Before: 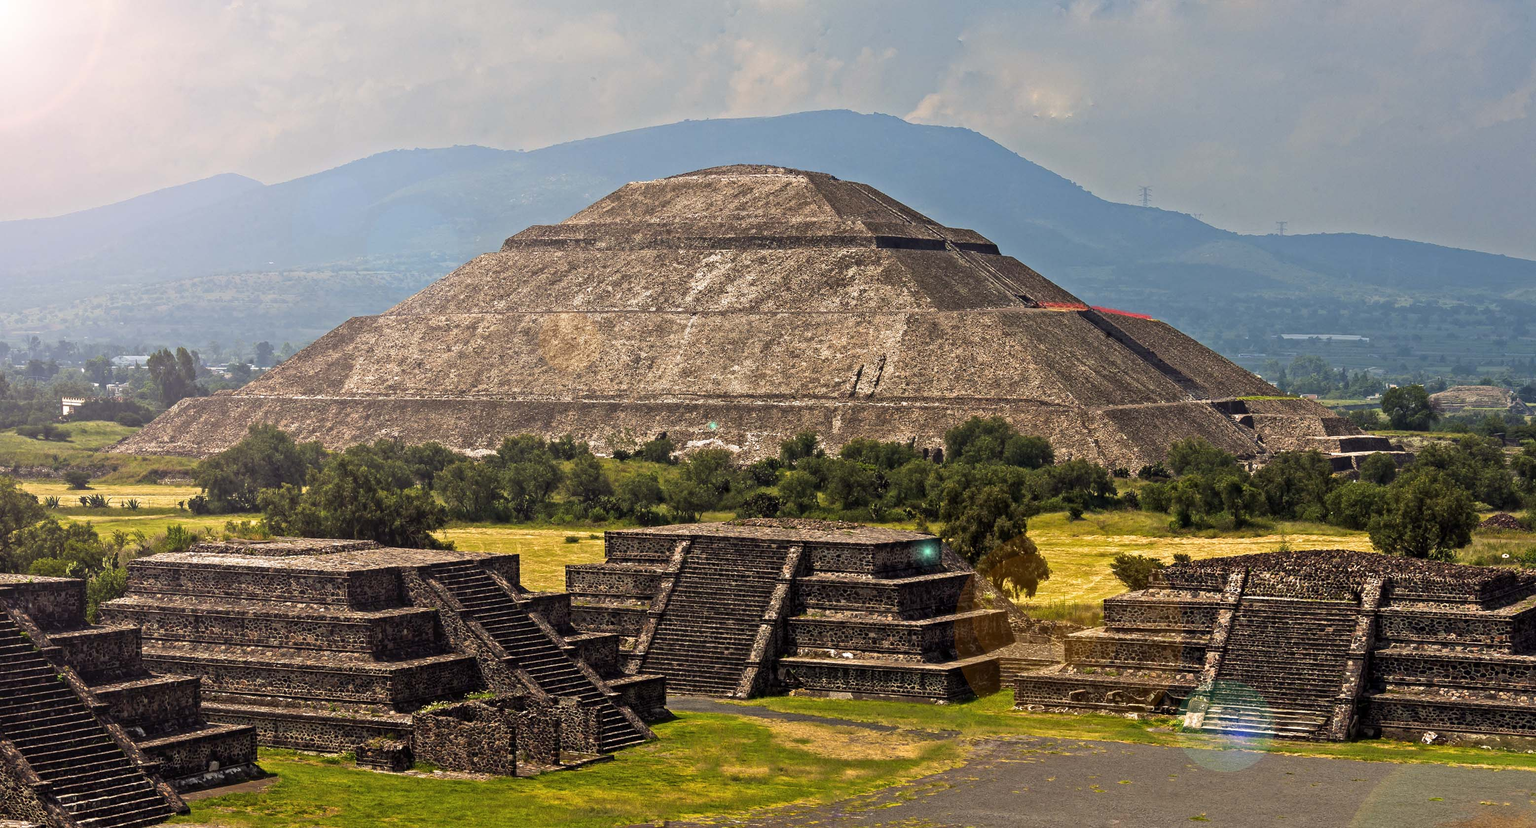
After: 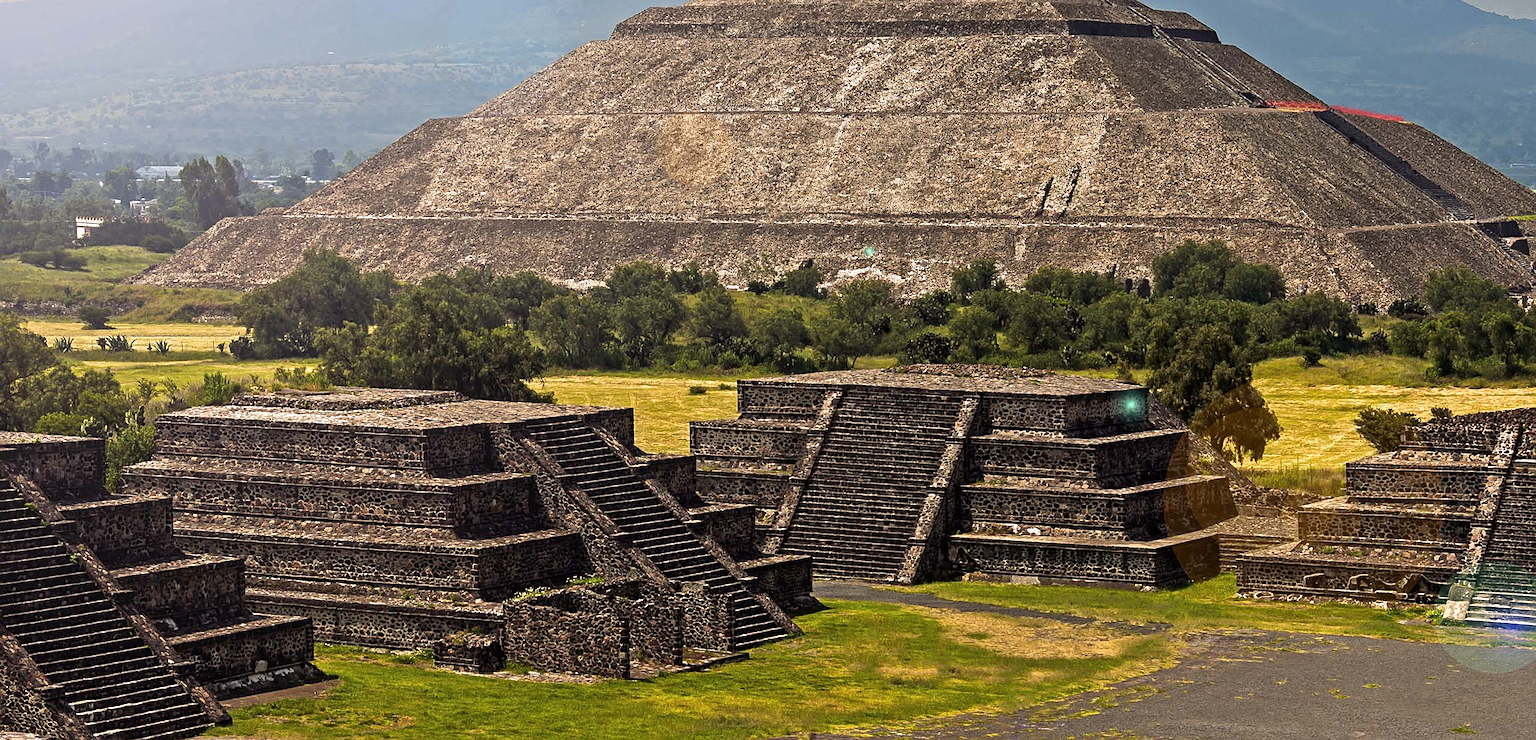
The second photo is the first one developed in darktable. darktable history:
crop: top 26.531%, right 17.959%
sharpen: on, module defaults
